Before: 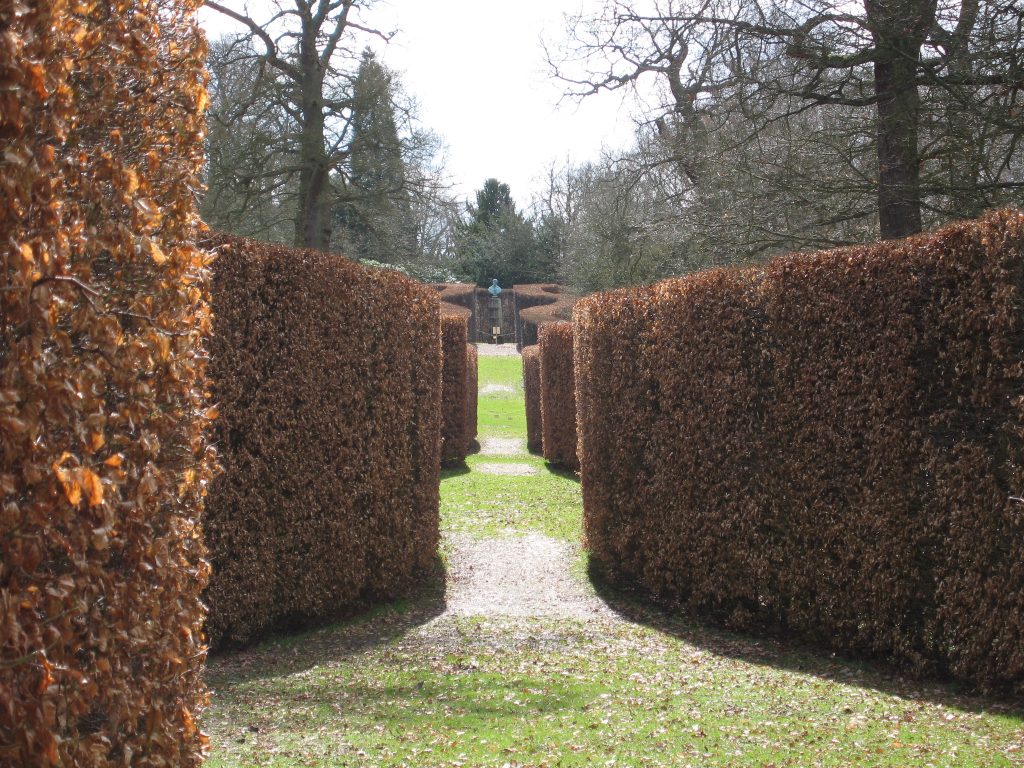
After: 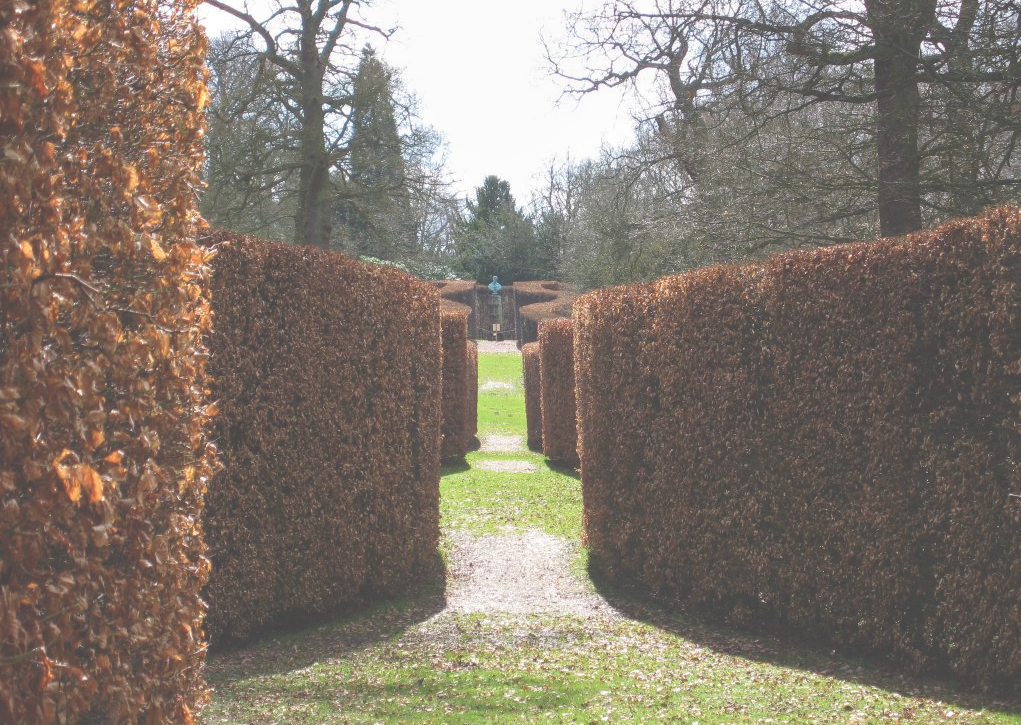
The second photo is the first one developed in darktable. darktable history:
velvia: on, module defaults
exposure: black level correction -0.062, exposure -0.05 EV, compensate highlight preservation false
local contrast: detail 117%
crop: top 0.448%, right 0.264%, bottom 5.045%
